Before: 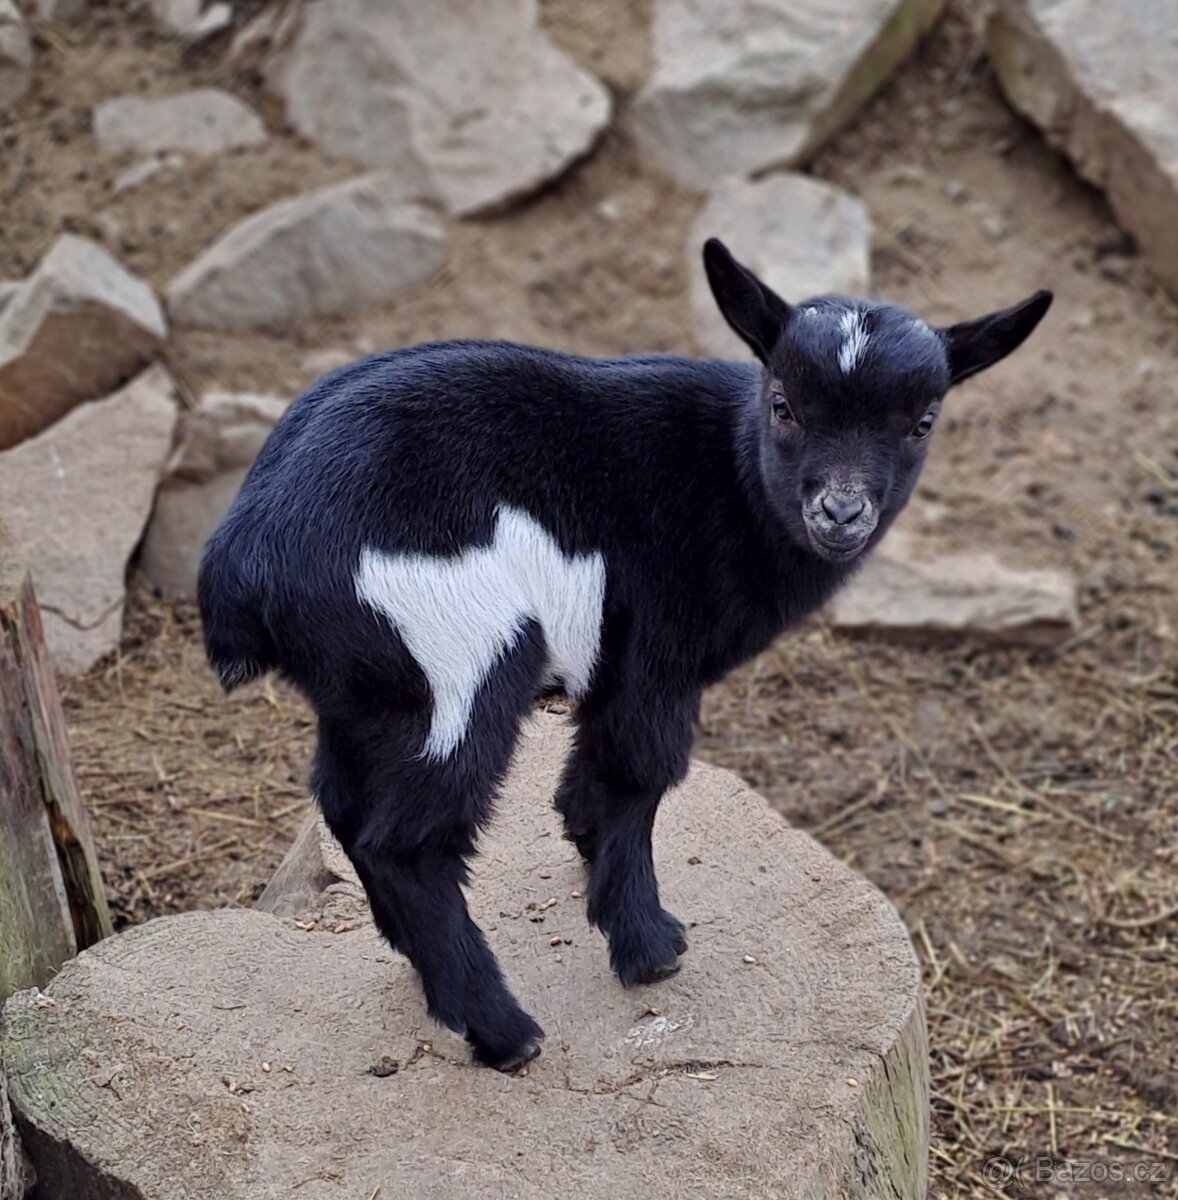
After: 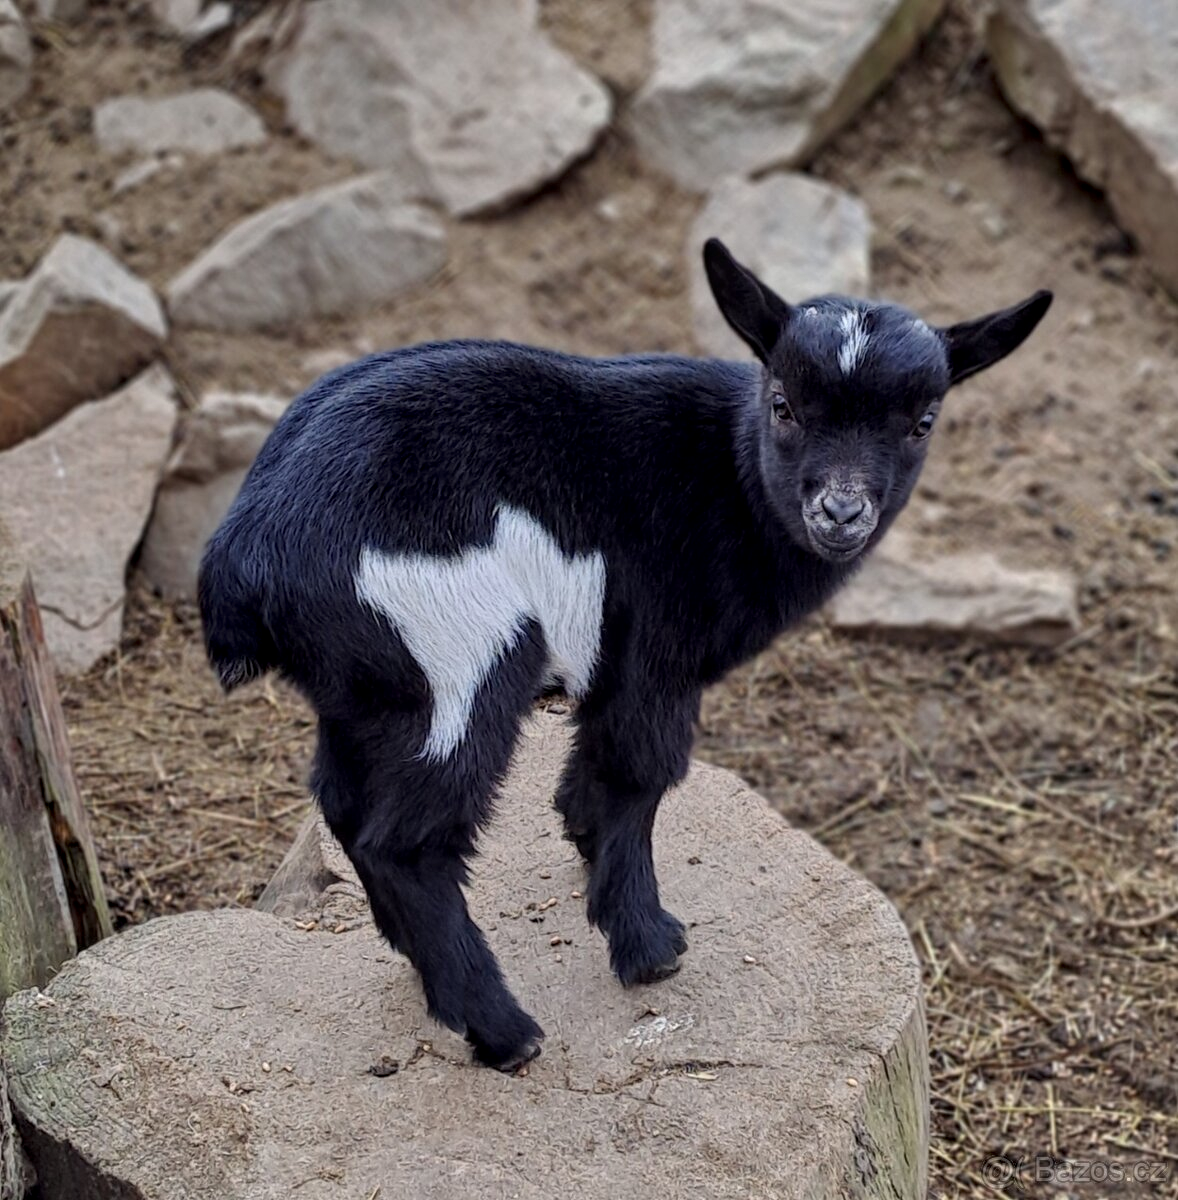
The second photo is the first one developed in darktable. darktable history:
local contrast: on, module defaults
exposure: exposure -0.052 EV, compensate exposure bias true, compensate highlight preservation false
